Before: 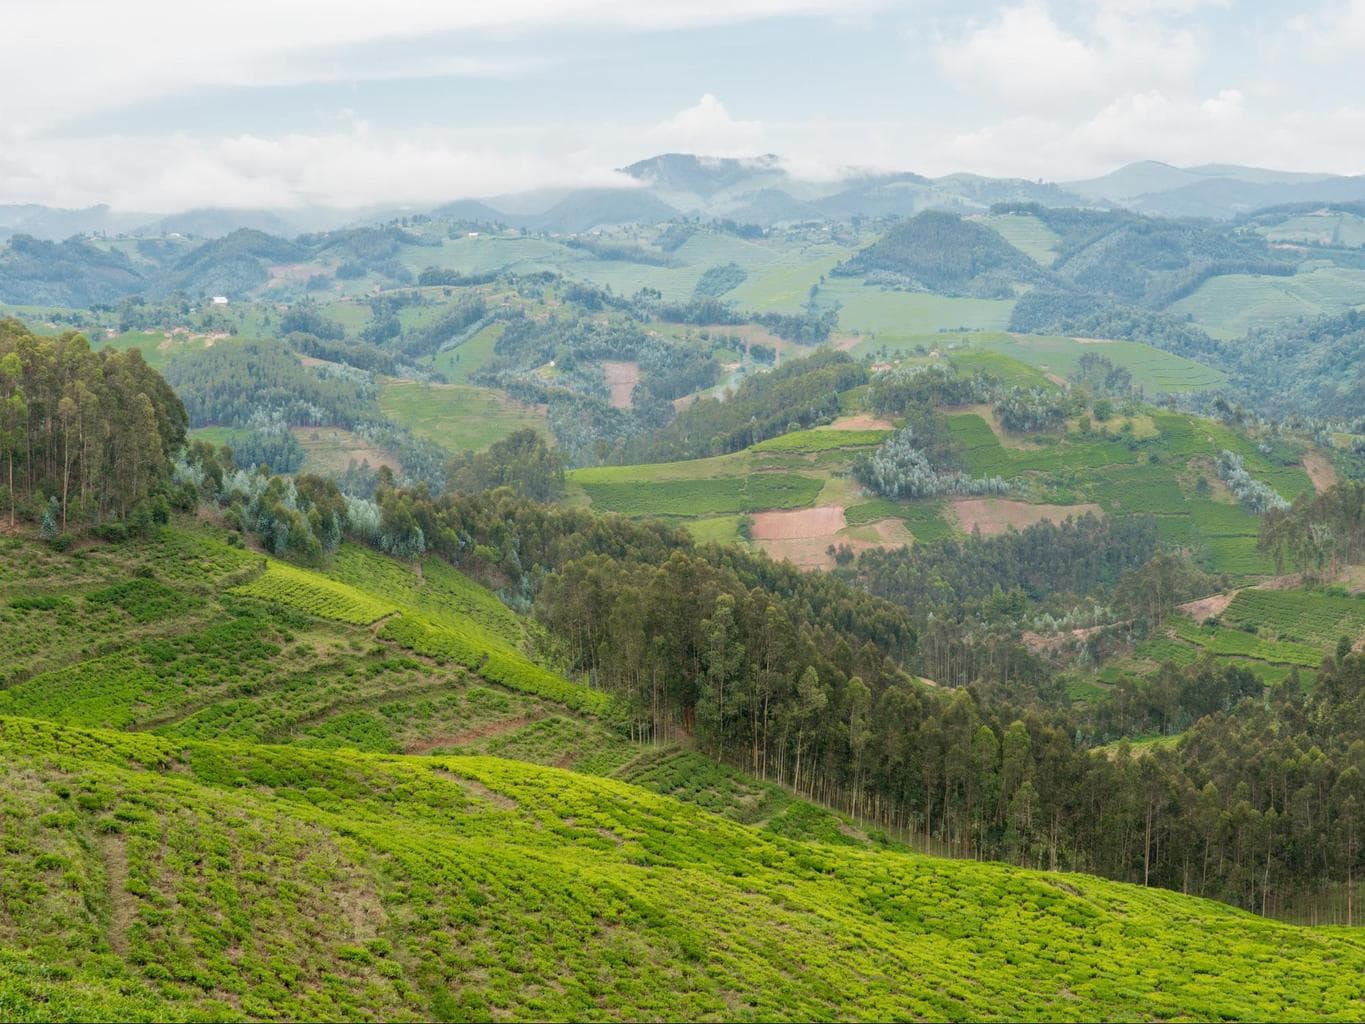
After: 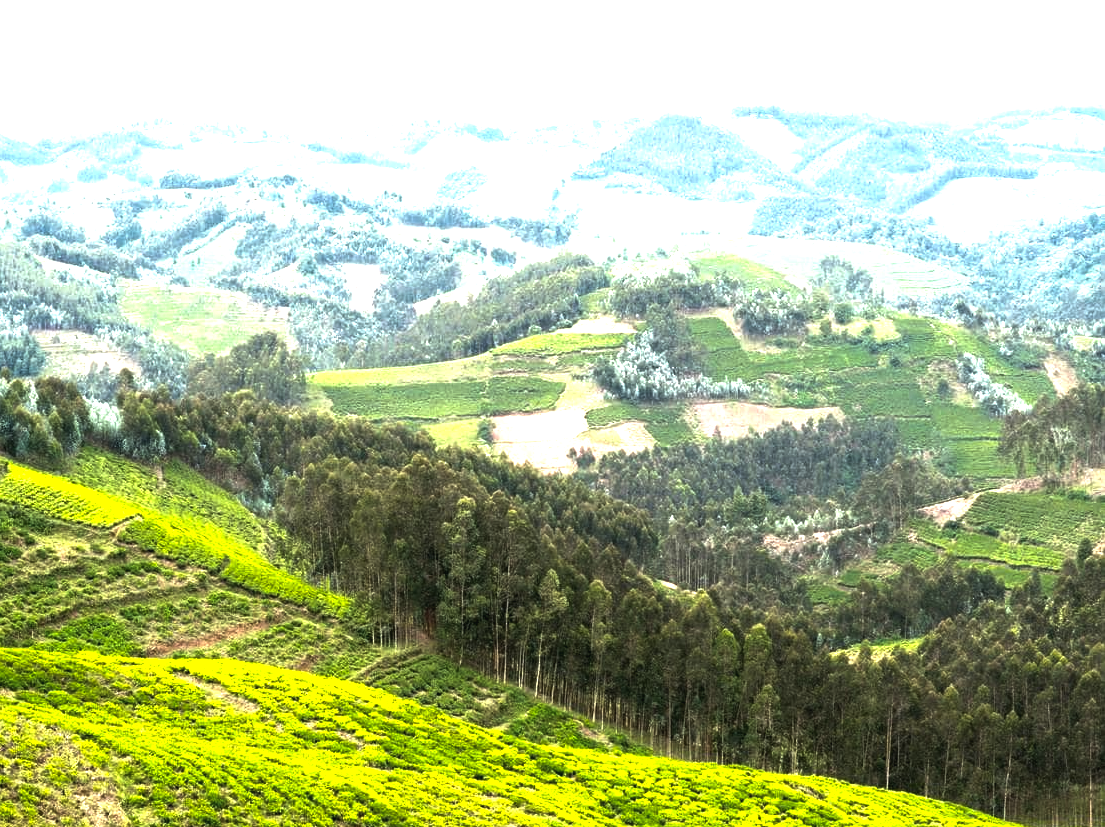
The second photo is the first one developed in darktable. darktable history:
color balance rgb: highlights gain › luminance 14.932%, global offset › luminance 0.496%, global offset › hue 170.94°, perceptual saturation grading › global saturation -3.048%, perceptual brilliance grading › highlights 74.574%, perceptual brilliance grading › shadows -29.884%, global vibrance 9.464%
exposure: black level correction 0.005, exposure 0.016 EV, compensate exposure bias true, compensate highlight preservation false
crop: left 19.042%, top 9.557%, right 0%, bottom 9.612%
